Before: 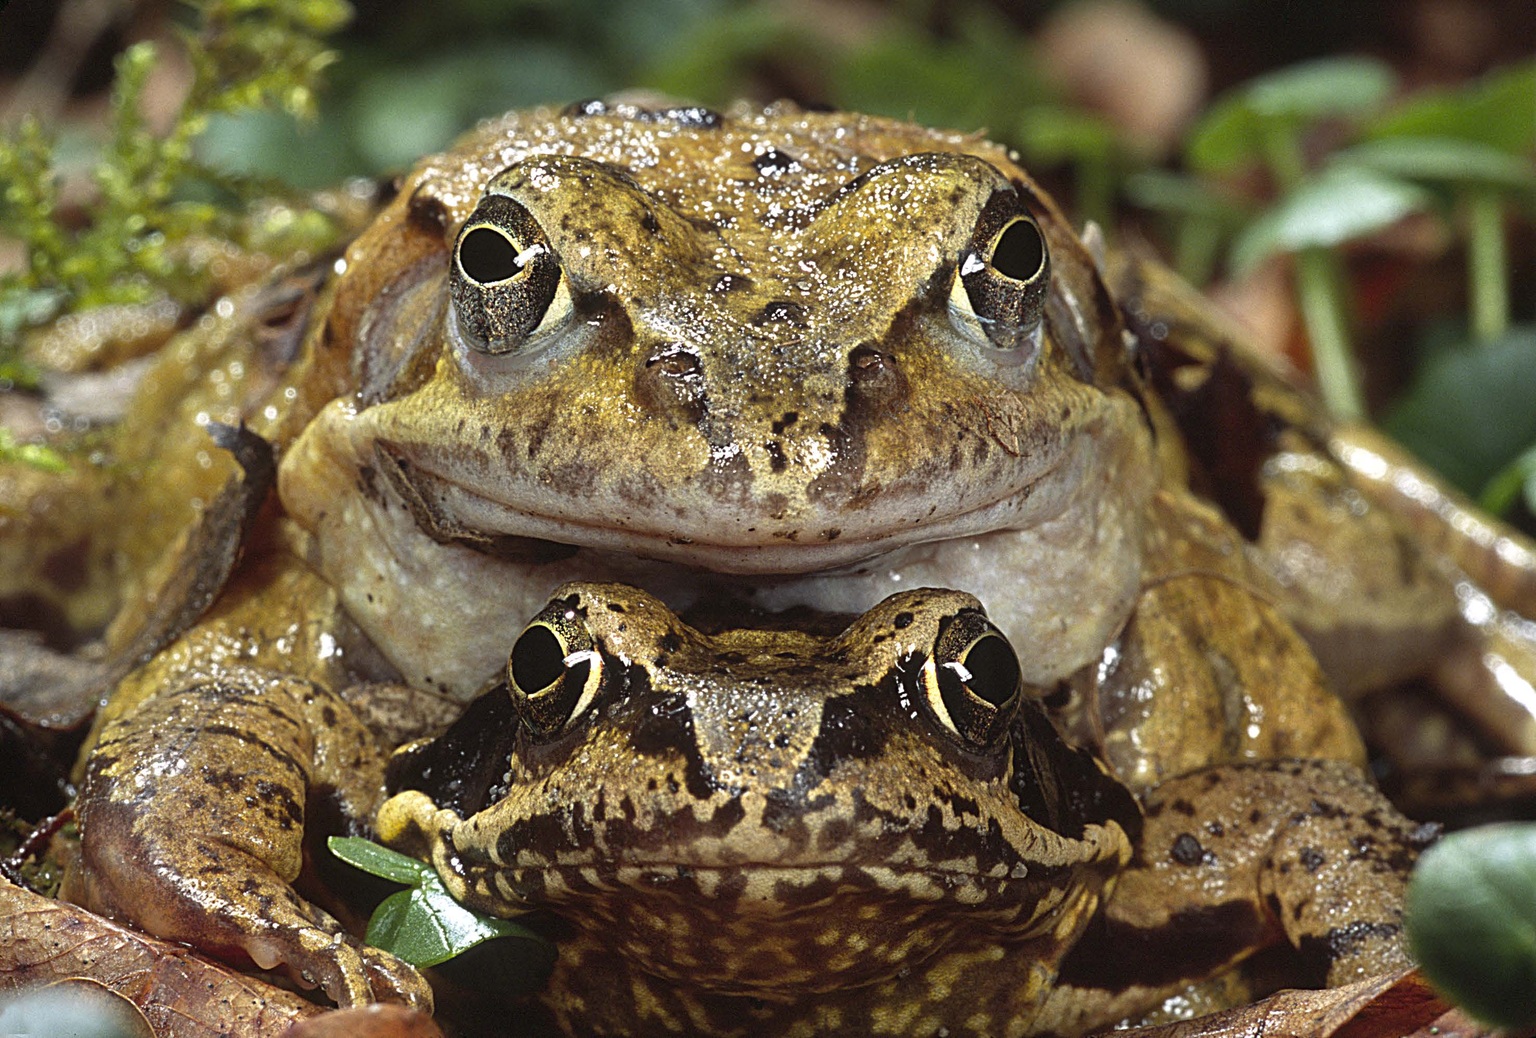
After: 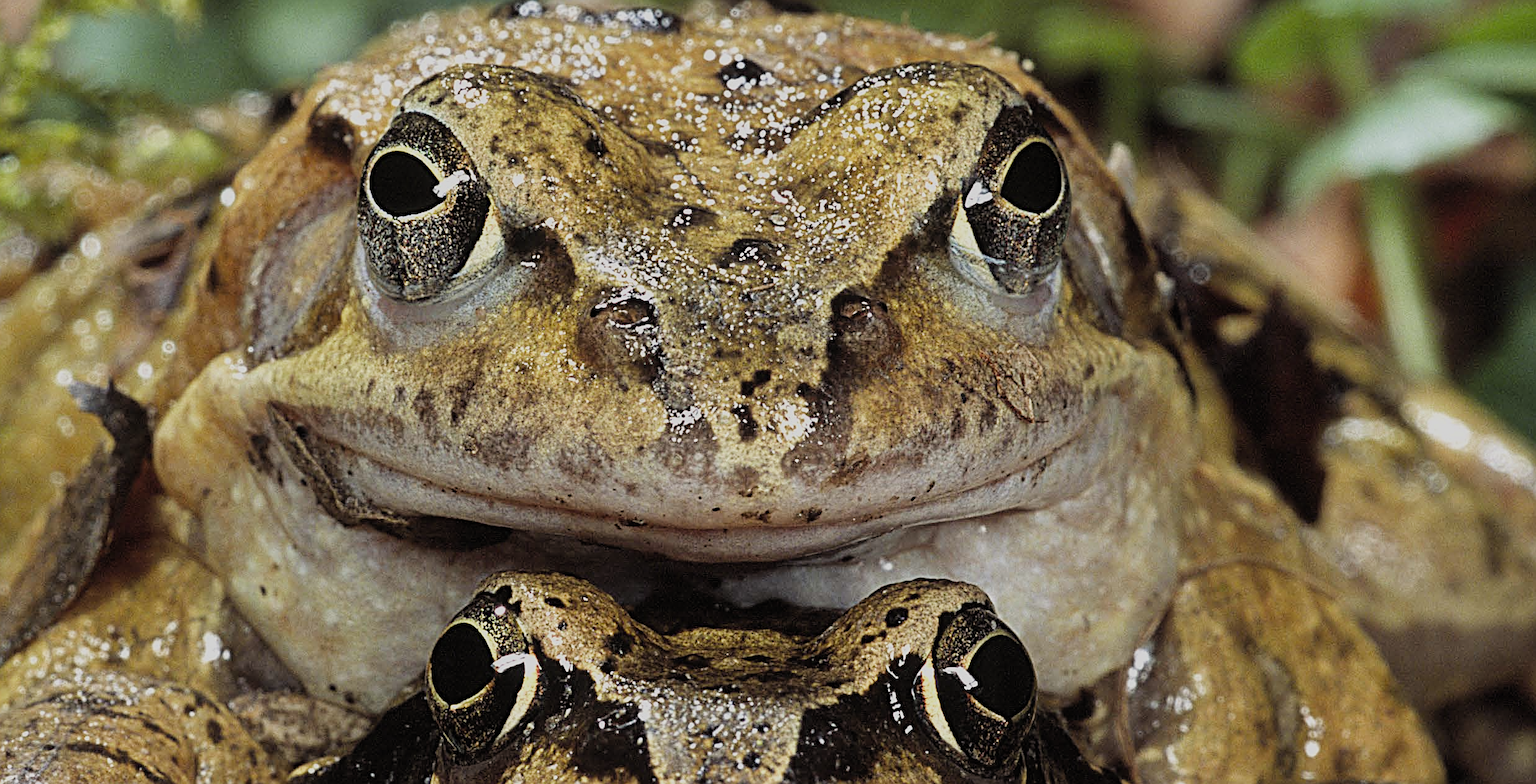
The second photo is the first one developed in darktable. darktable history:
filmic rgb: black relative exposure -7.65 EV, white relative exposure 4.56 EV, hardness 3.61, add noise in highlights 0.001, color science v3 (2019), use custom middle-gray values true, contrast in highlights soft
sharpen: on, module defaults
crop and rotate: left 9.715%, top 9.762%, right 6.035%, bottom 26.561%
